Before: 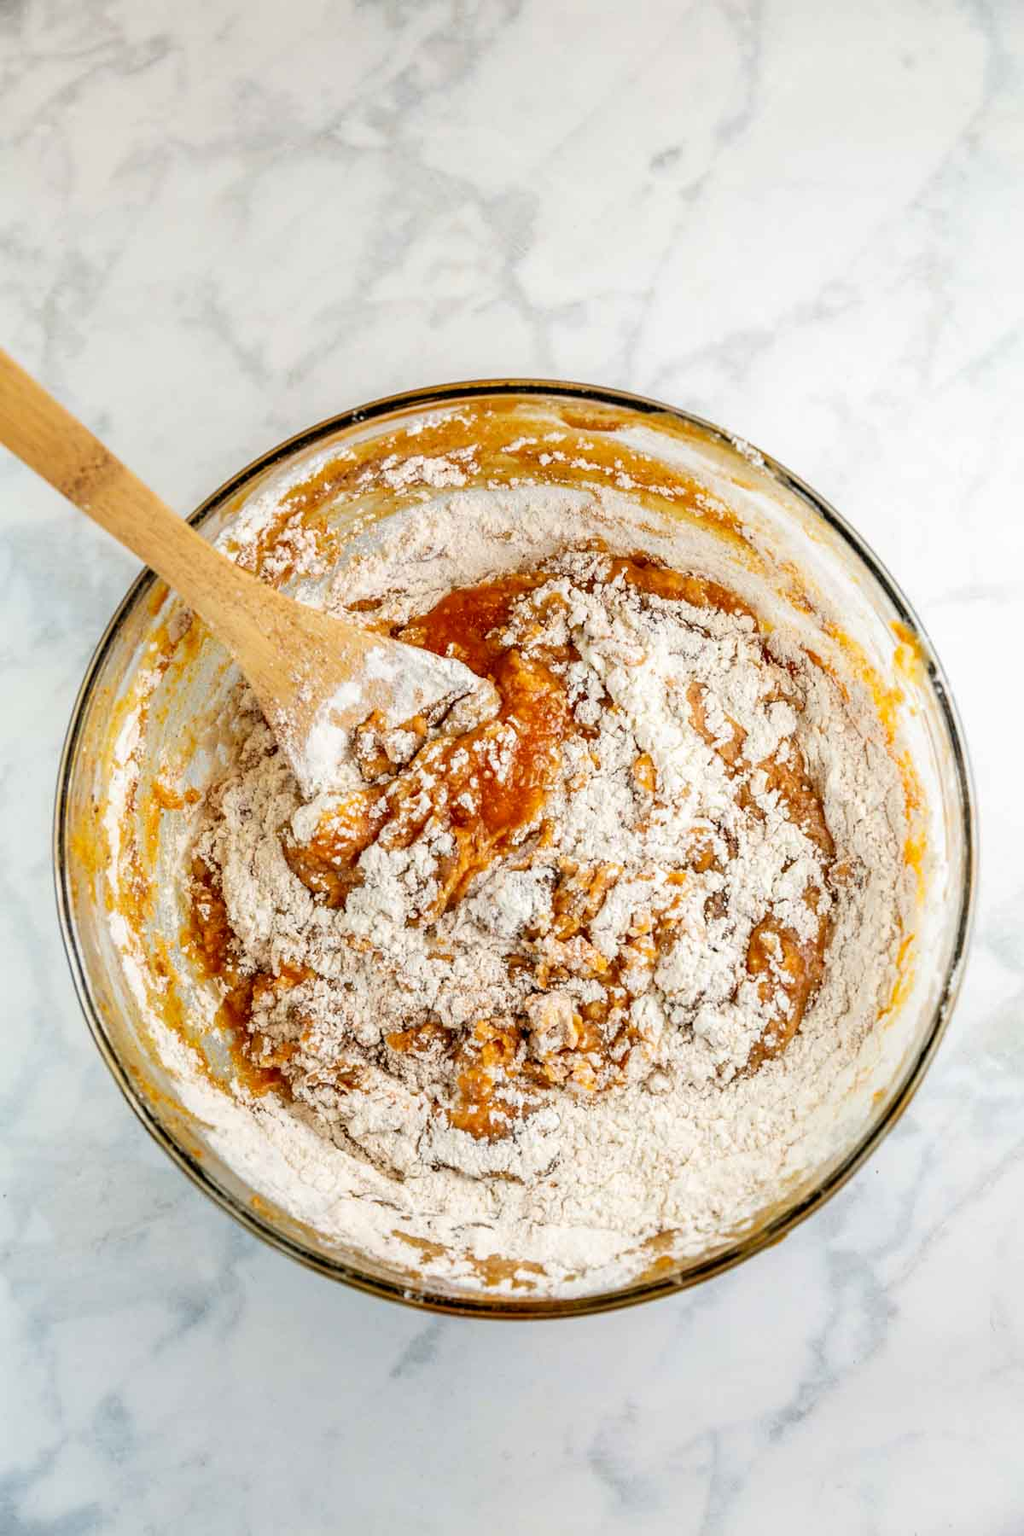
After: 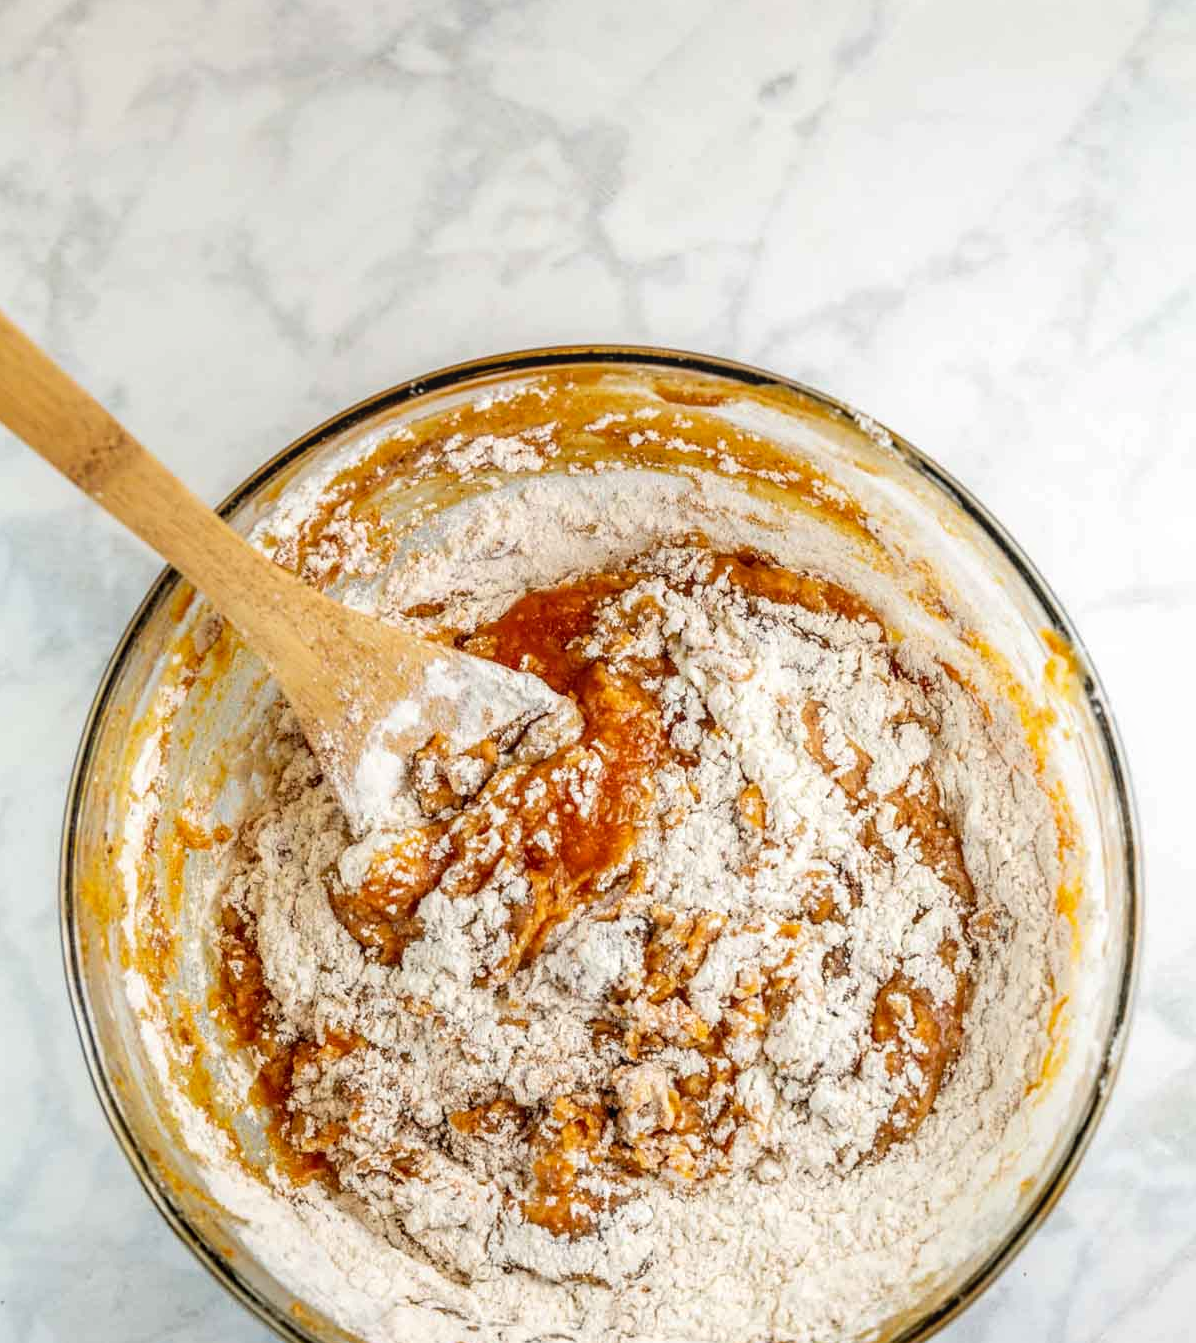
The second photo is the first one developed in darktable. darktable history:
crop: left 0.27%, top 5.554%, bottom 19.831%
local contrast: detail 115%
